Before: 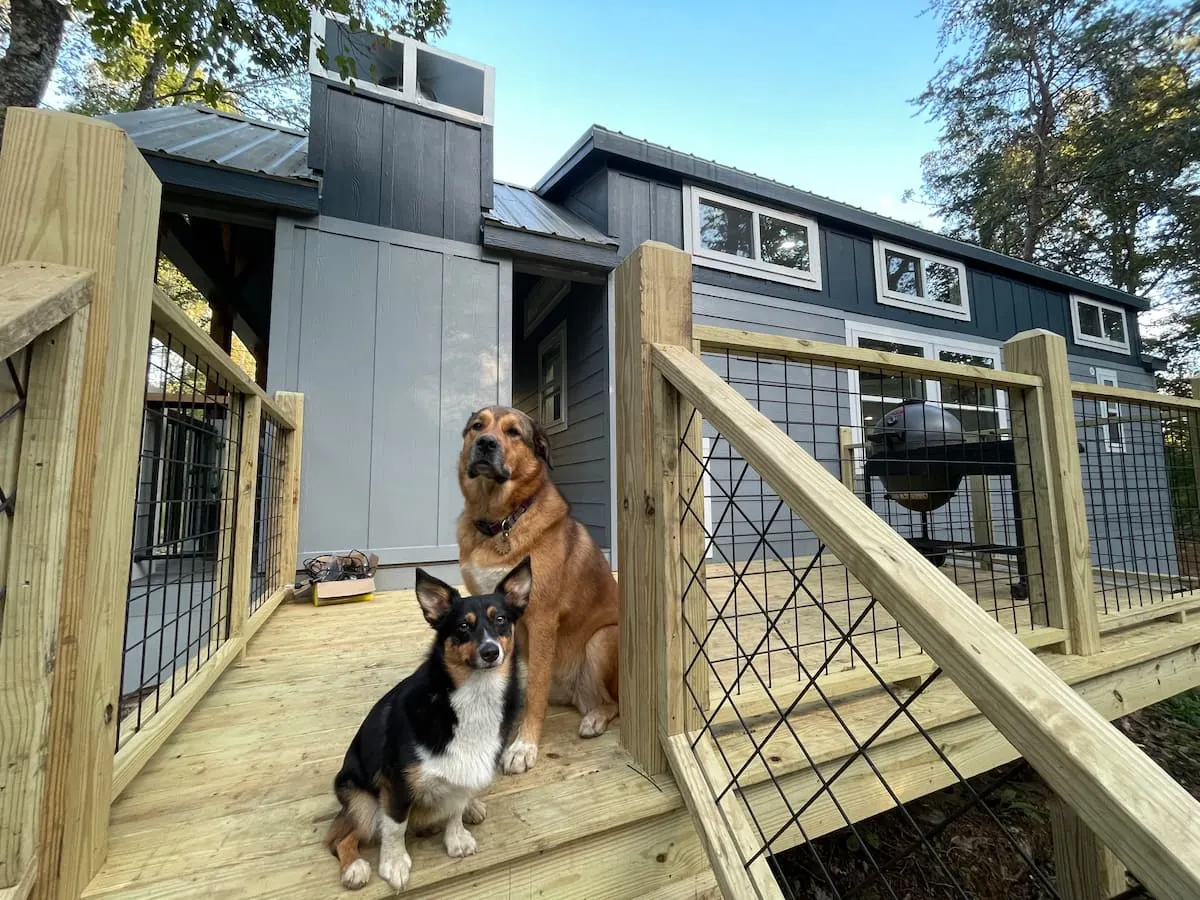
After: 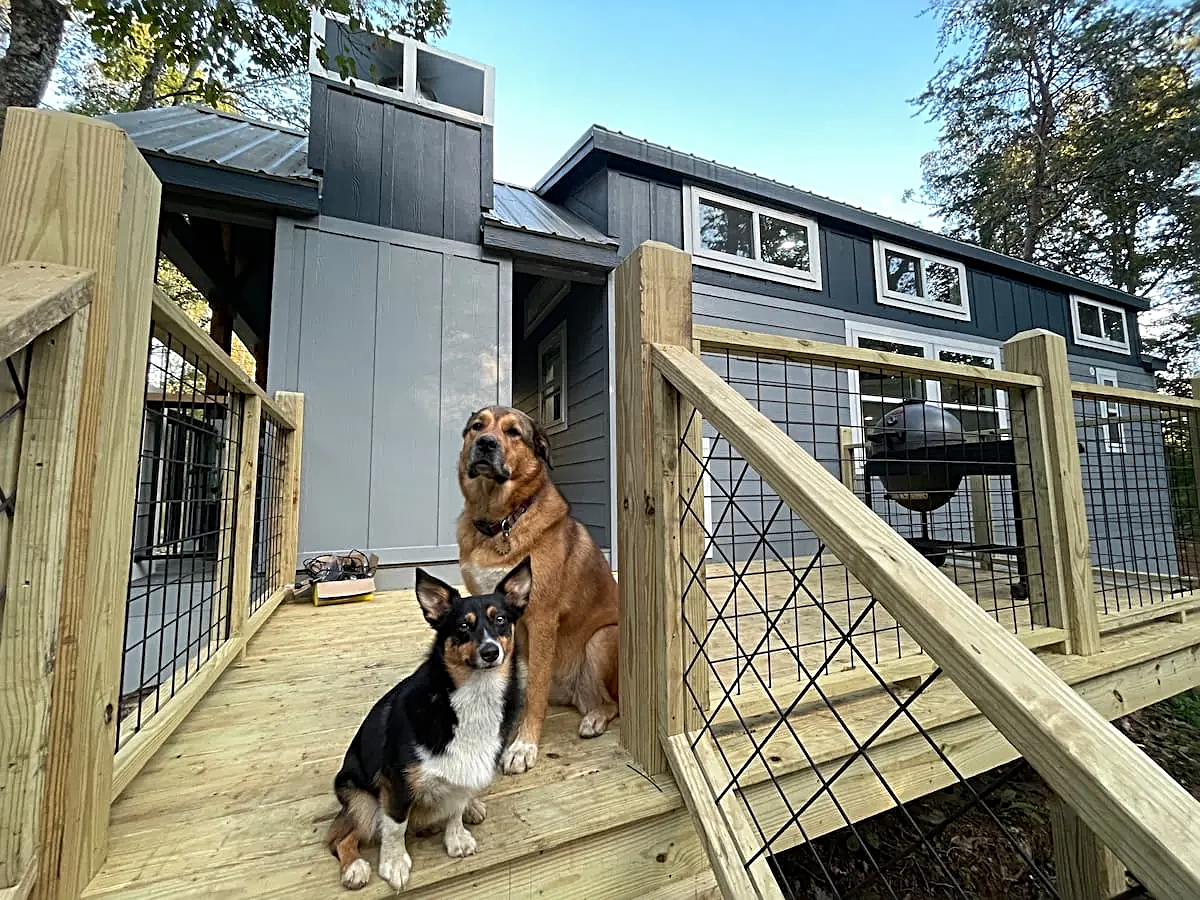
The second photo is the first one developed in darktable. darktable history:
sharpen: radius 2.706, amount 0.674
